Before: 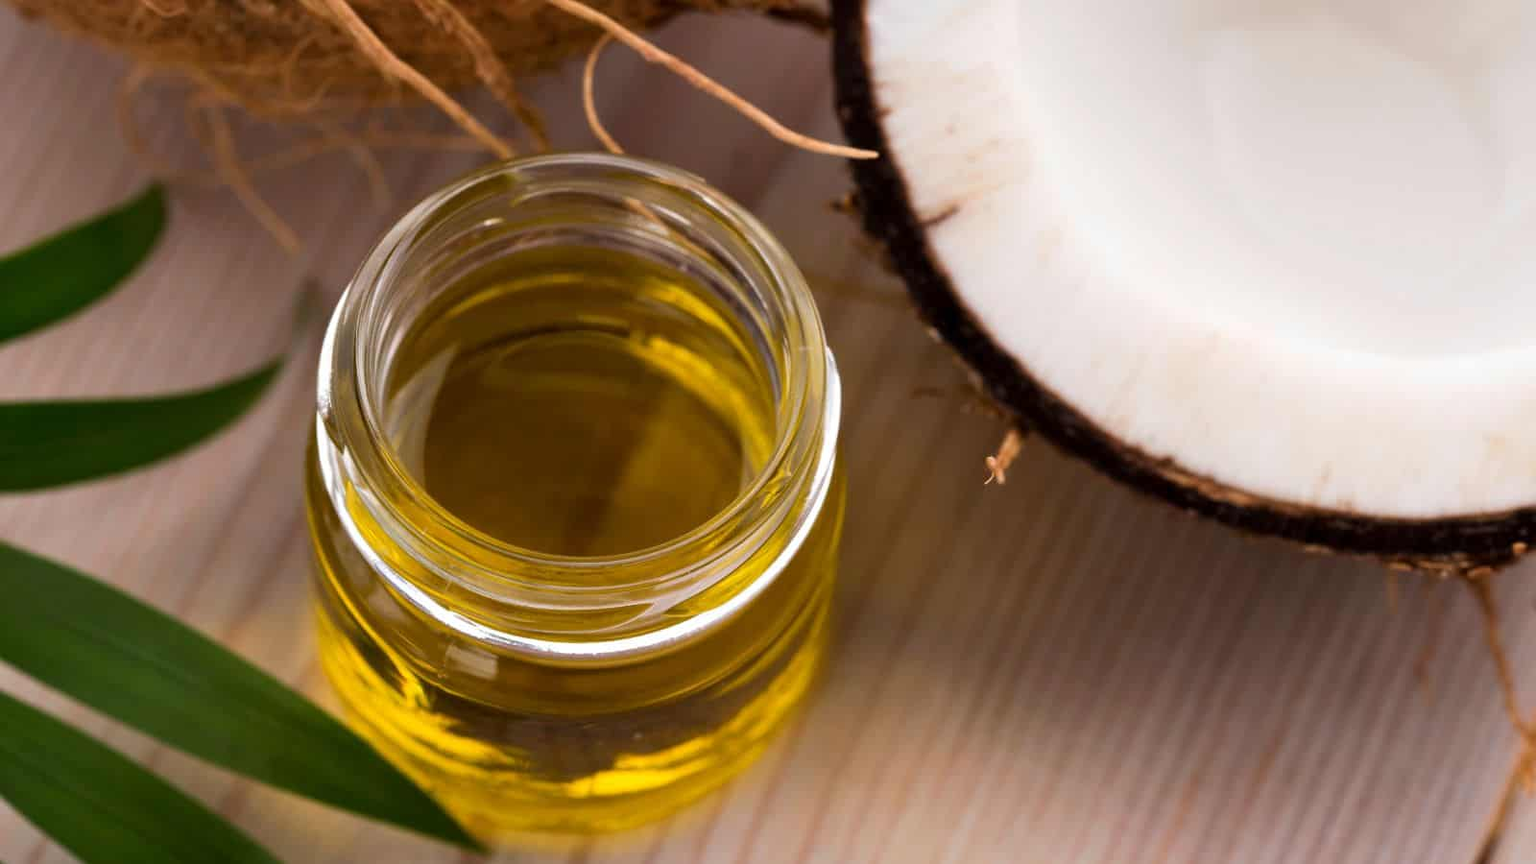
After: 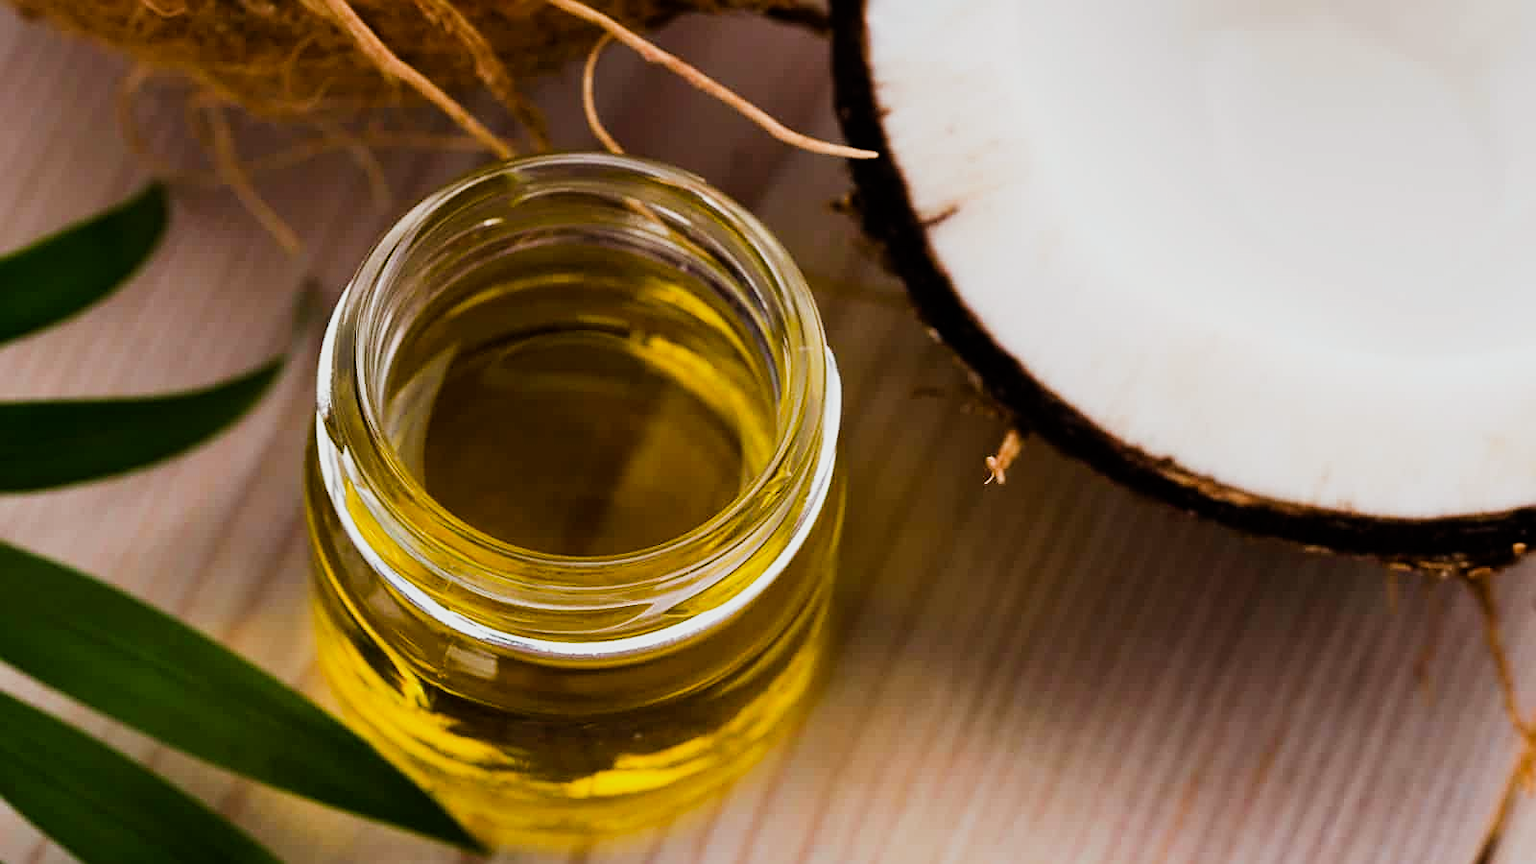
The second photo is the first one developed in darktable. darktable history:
sharpen: on, module defaults
white balance: red 0.978, blue 0.999
sigmoid: contrast 1.7
